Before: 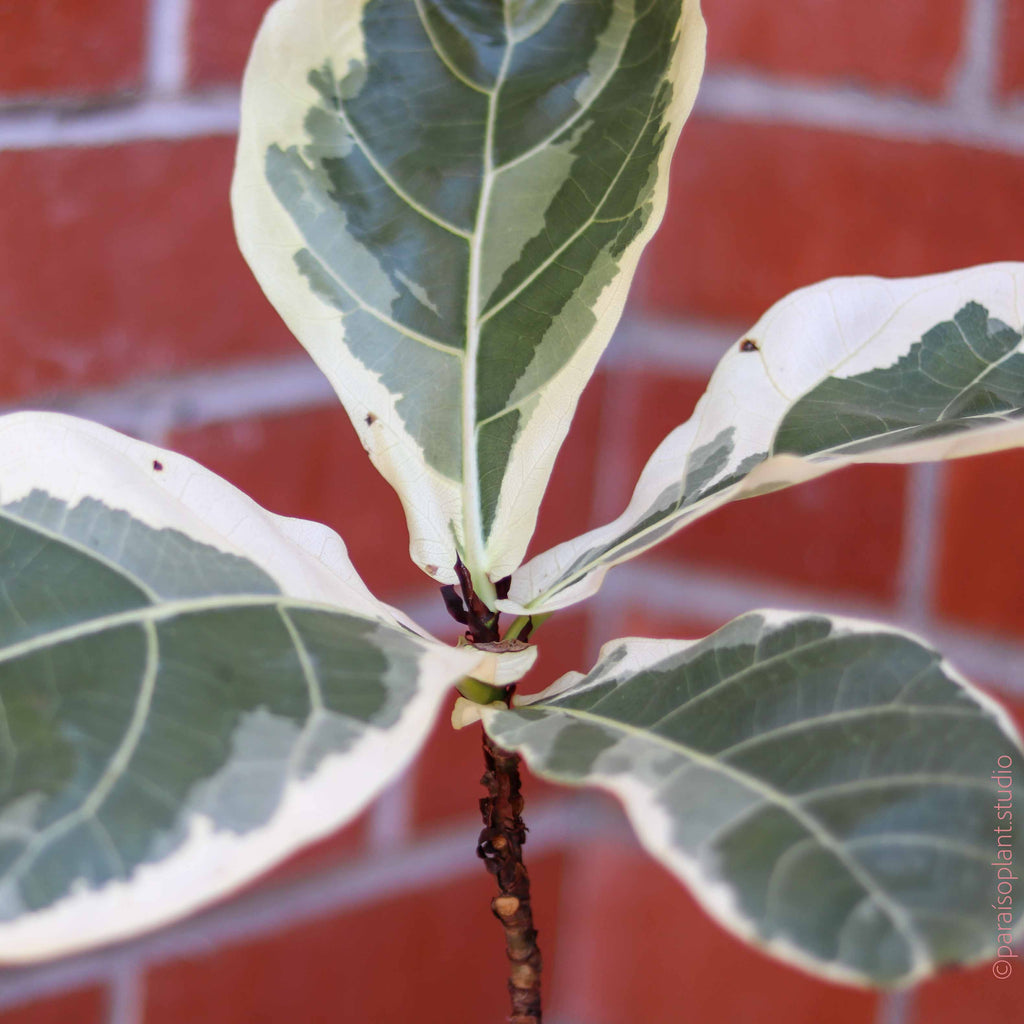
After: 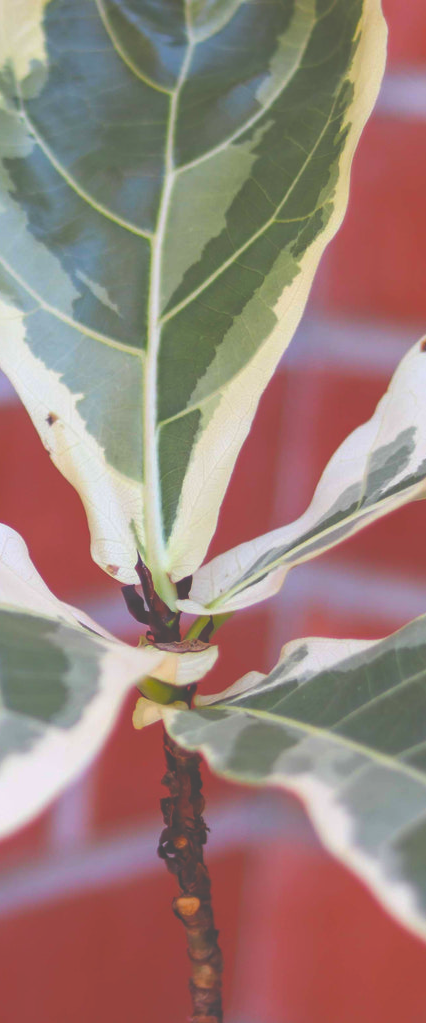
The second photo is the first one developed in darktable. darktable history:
crop: left 31.229%, right 27.105%
color balance rgb: linear chroma grading › global chroma 15%, perceptual saturation grading › global saturation 30%
exposure: black level correction -0.062, exposure -0.05 EV, compensate highlight preservation false
